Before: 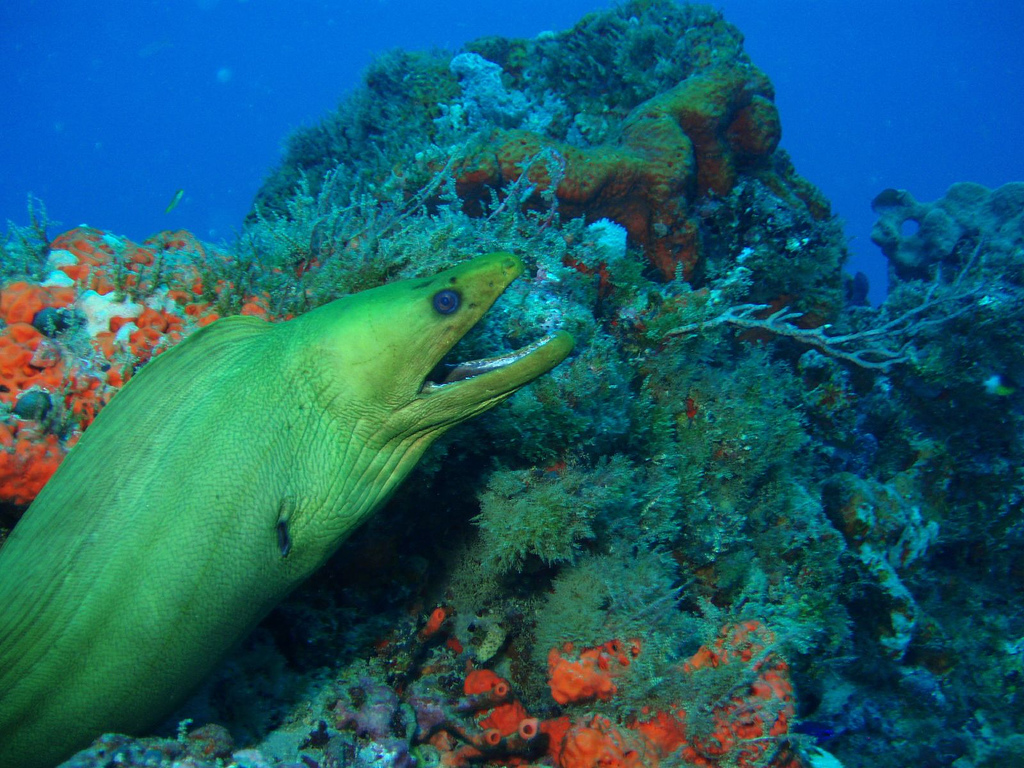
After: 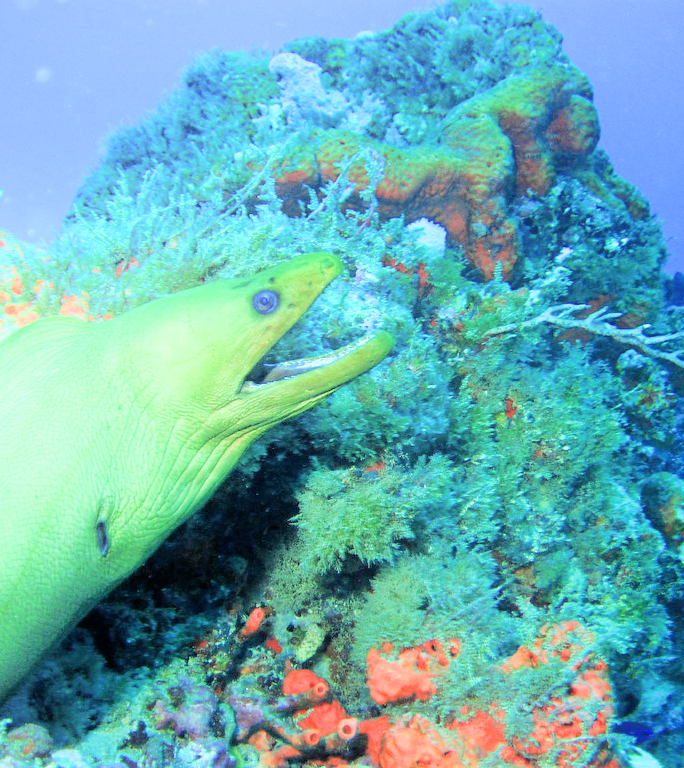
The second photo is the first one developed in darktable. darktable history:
tone equalizer: -7 EV 0.15 EV, -6 EV 0.6 EV, -5 EV 1.15 EV, -4 EV 1.33 EV, -3 EV 1.15 EV, -2 EV 0.6 EV, -1 EV 0.15 EV, mask exposure compensation -0.5 EV
shadows and highlights: shadows -90, highlights 90, soften with gaussian
filmic rgb: black relative exposure -5 EV, hardness 2.88, contrast 1.4, highlights saturation mix -20%
exposure: black level correction 0, exposure 1.5 EV, compensate exposure bias true, compensate highlight preservation false
crop and rotate: left 17.732%, right 15.423%
